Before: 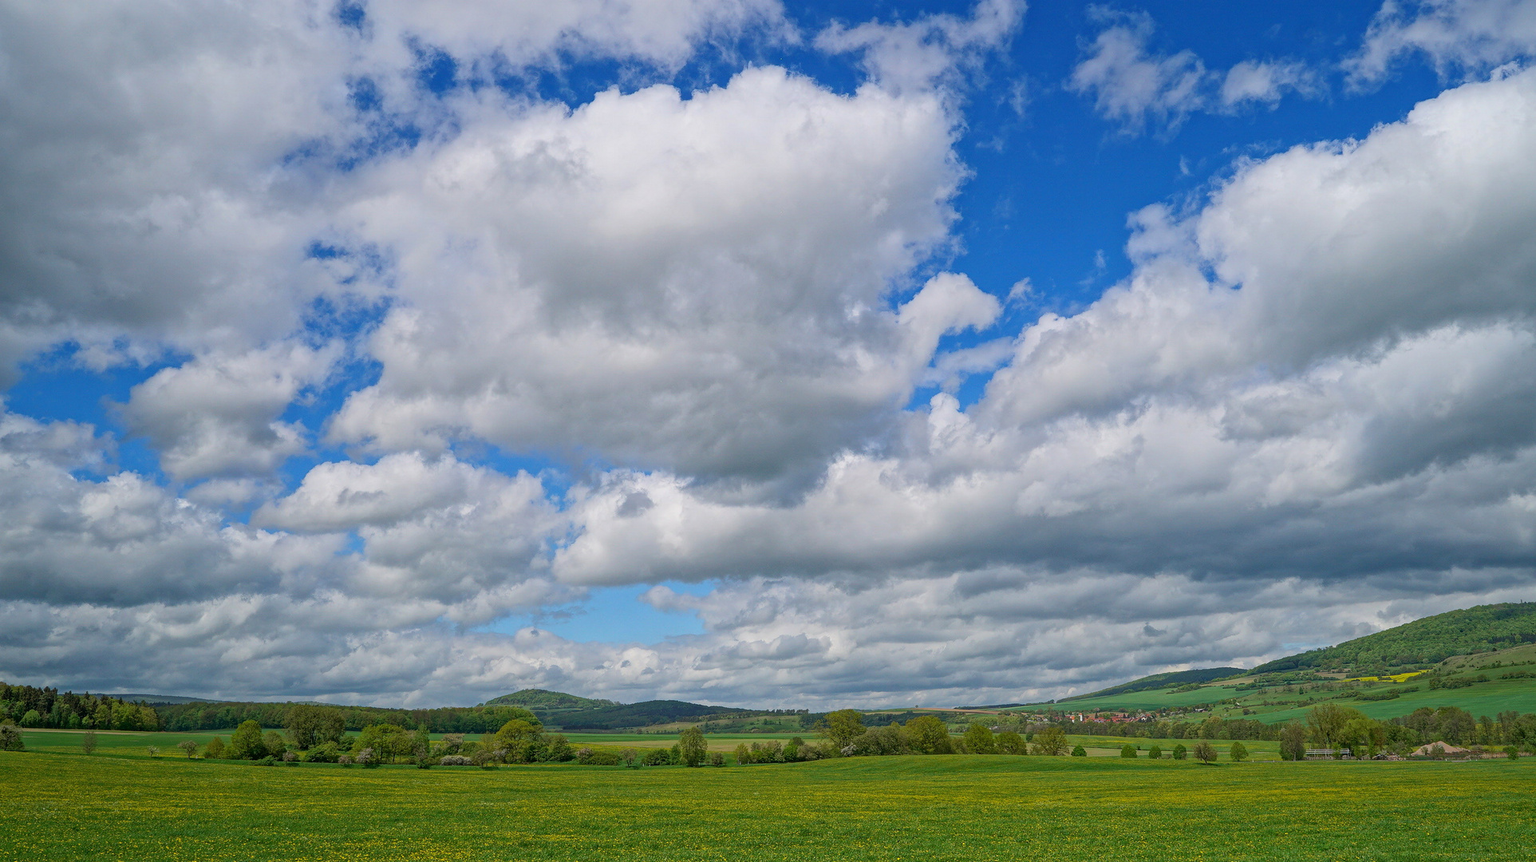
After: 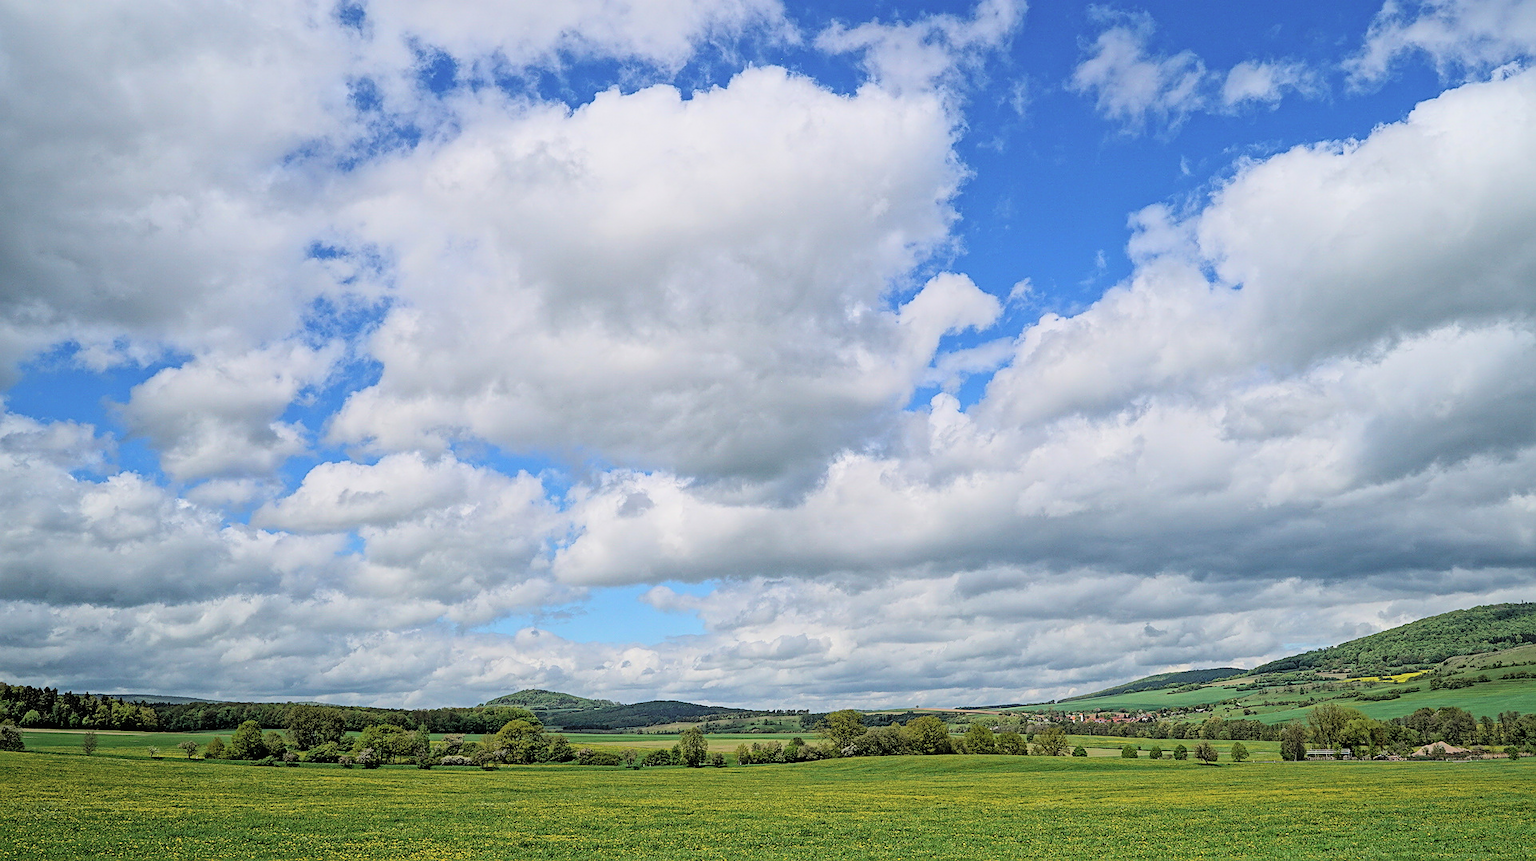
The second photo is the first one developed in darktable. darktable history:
sharpen: on, module defaults
filmic rgb: black relative exposure -3.91 EV, white relative exposure 3.16 EV, hardness 2.87, color science v6 (2022)
contrast brightness saturation: contrast 0.143, brightness 0.215
